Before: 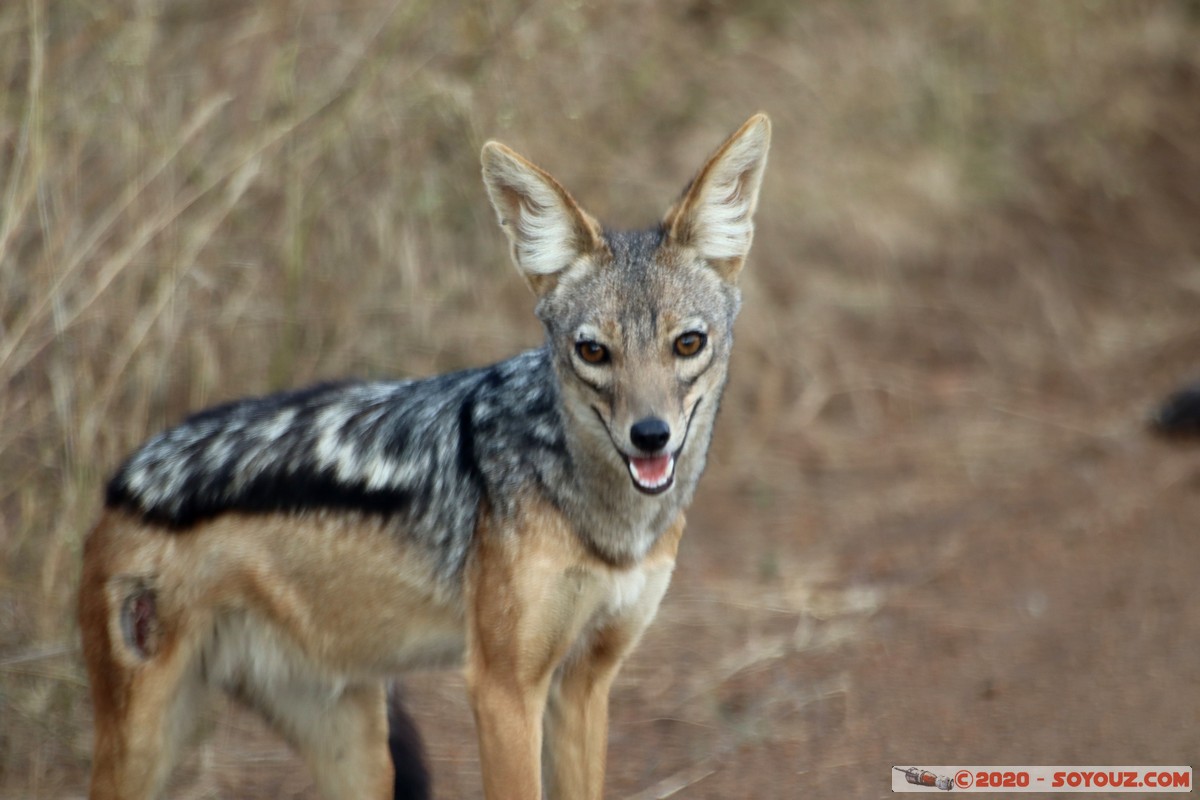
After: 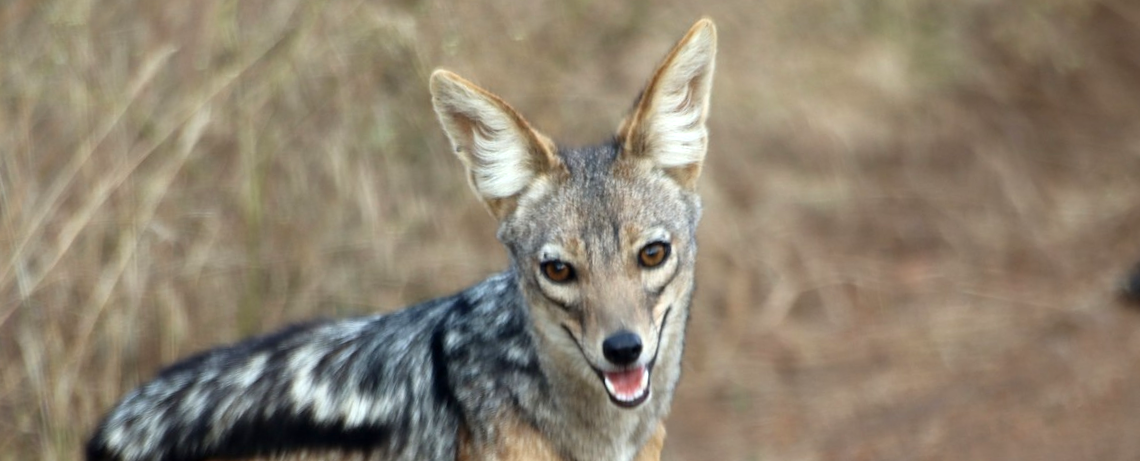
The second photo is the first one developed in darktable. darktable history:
rotate and perspective: rotation -5°, crop left 0.05, crop right 0.952, crop top 0.11, crop bottom 0.89
crop and rotate: top 4.848%, bottom 29.503%
exposure: exposure 0.376 EV, compensate highlight preservation false
